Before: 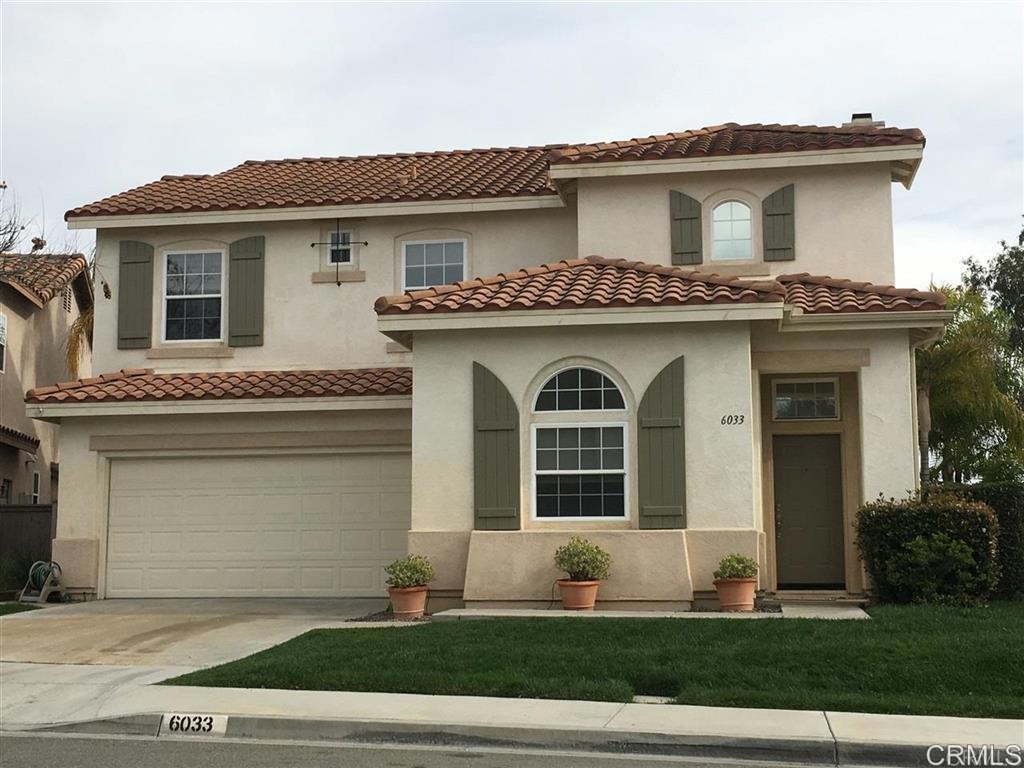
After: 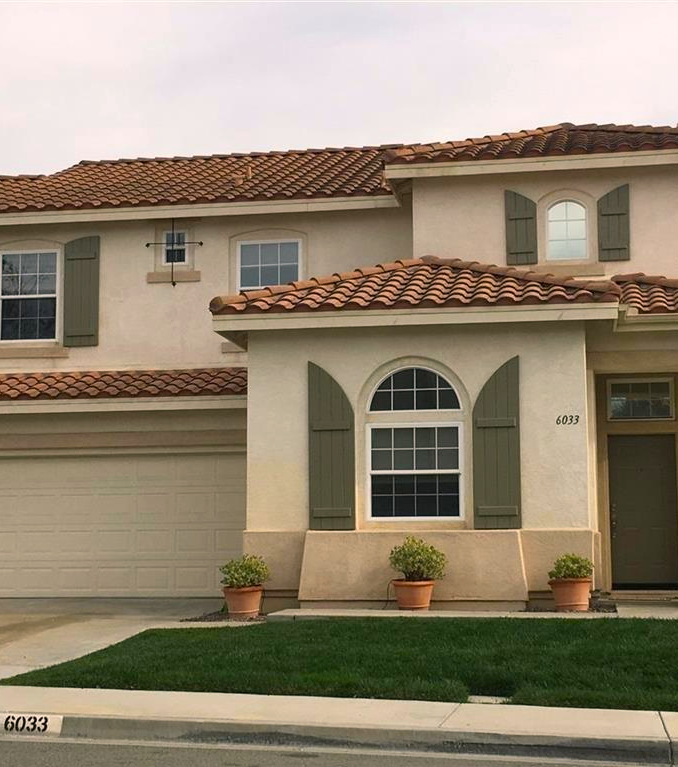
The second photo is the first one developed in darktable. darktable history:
crop and rotate: left 16.187%, right 17.585%
color balance rgb: highlights gain › chroma 2.001%, highlights gain › hue 44.89°, perceptual saturation grading › global saturation 14.613%, global vibrance 20%
